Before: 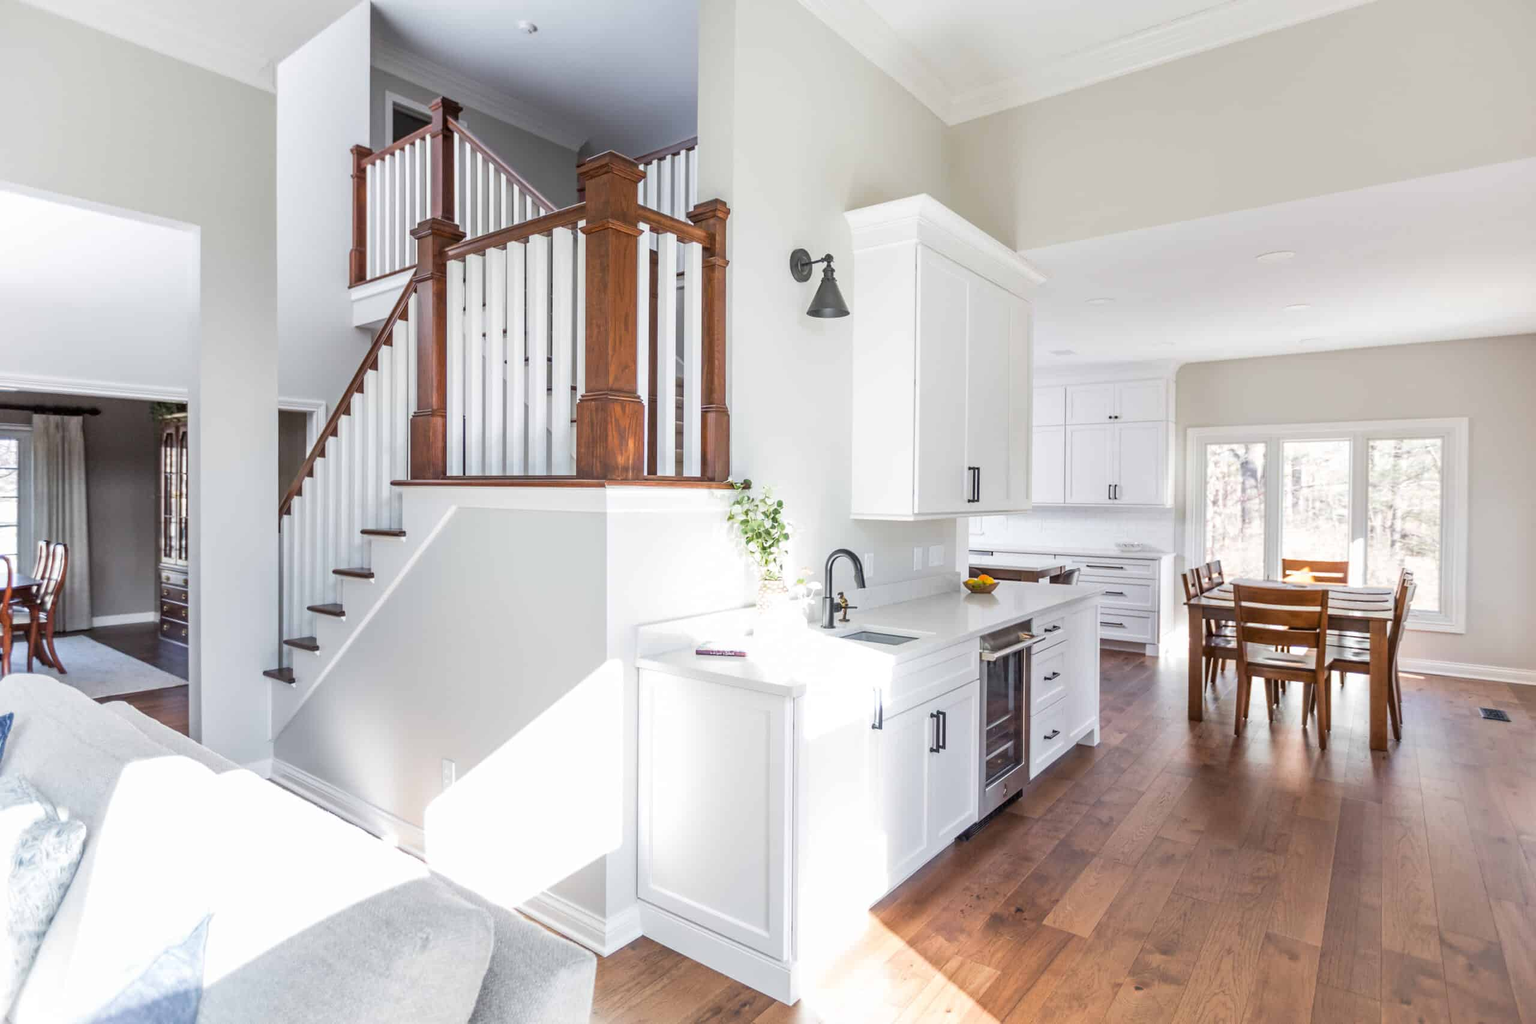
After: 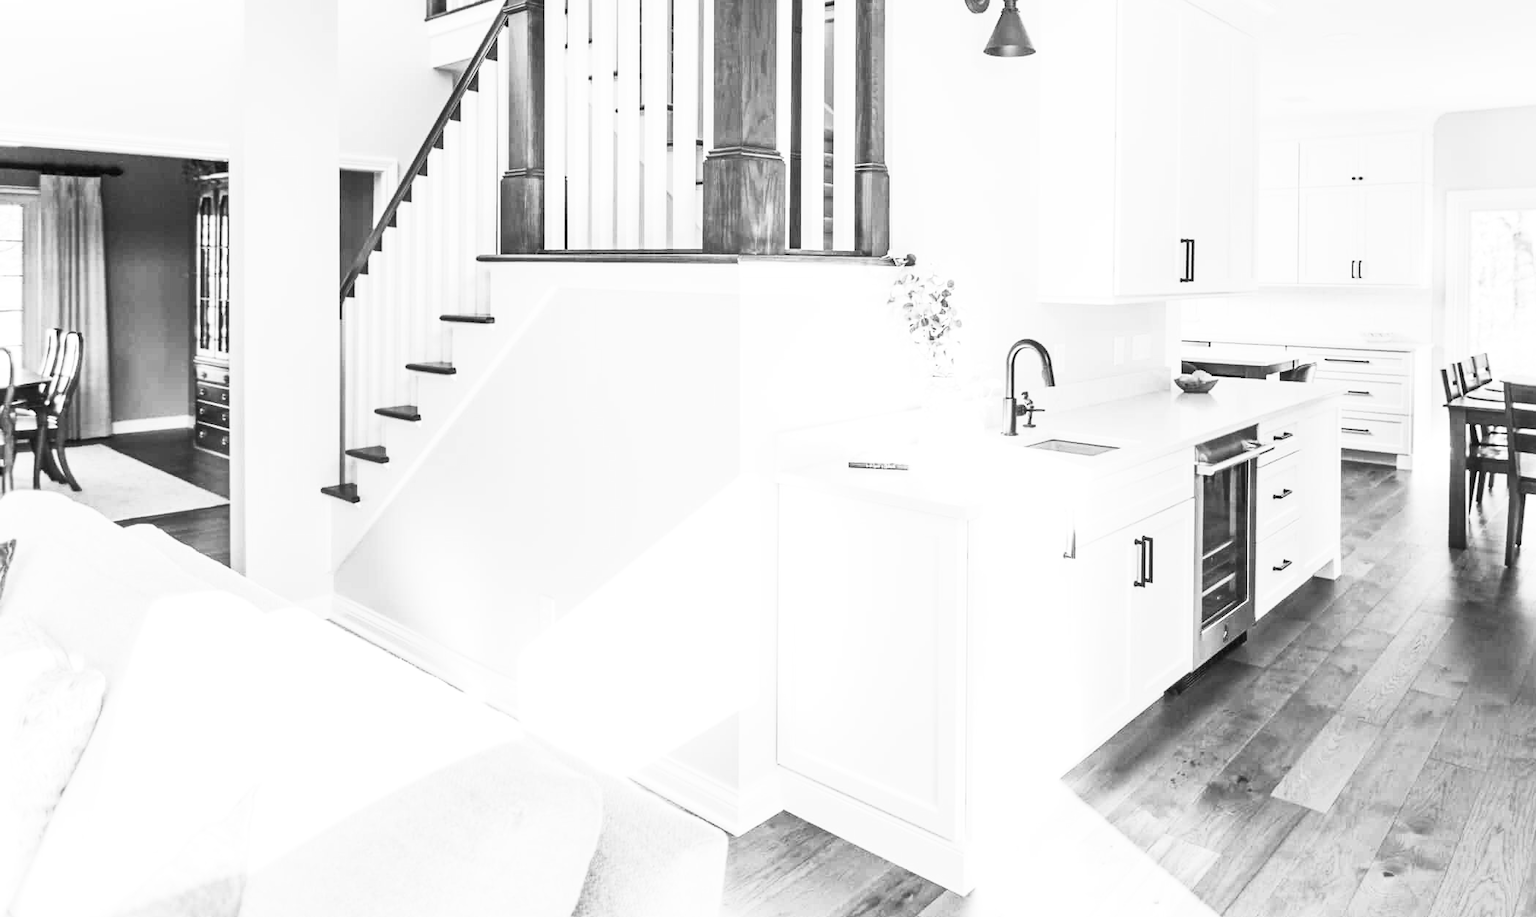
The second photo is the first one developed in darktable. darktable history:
white balance: red 0.948, green 1.02, blue 1.176
color zones: curves: ch1 [(0, 0.523) (0.143, 0.545) (0.286, 0.52) (0.429, 0.506) (0.571, 0.503) (0.714, 0.503) (0.857, 0.508) (1, 0.523)]
crop: top 26.531%, right 17.959%
contrast brightness saturation: contrast 0.53, brightness 0.47, saturation -1
